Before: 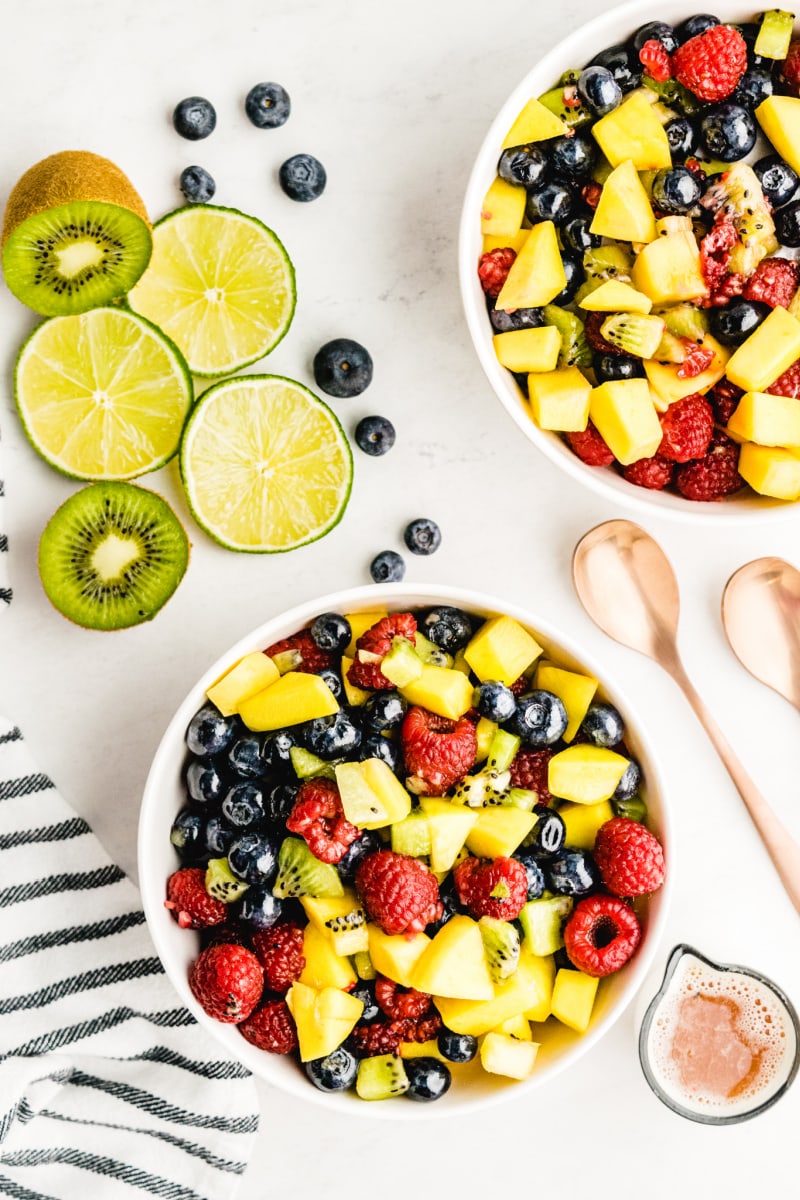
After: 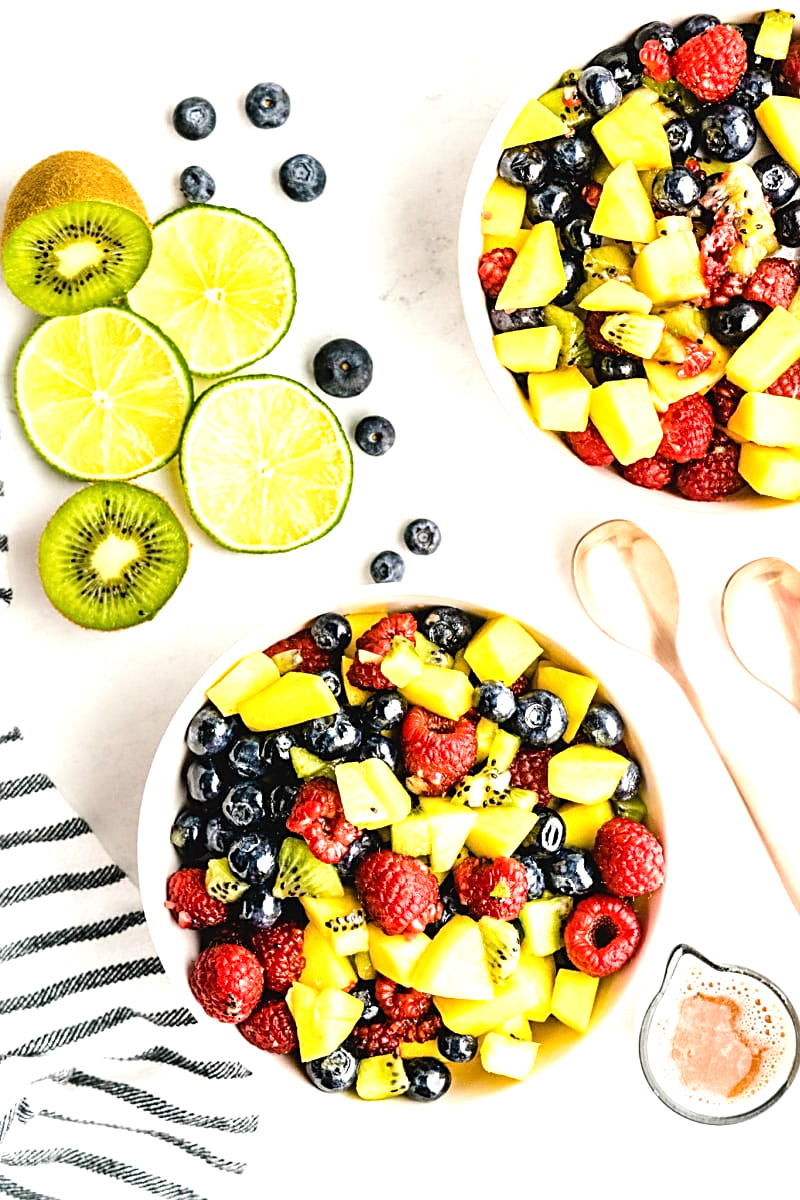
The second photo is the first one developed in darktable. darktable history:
exposure: exposure 0.495 EV, compensate highlight preservation false
sharpen: on, module defaults
